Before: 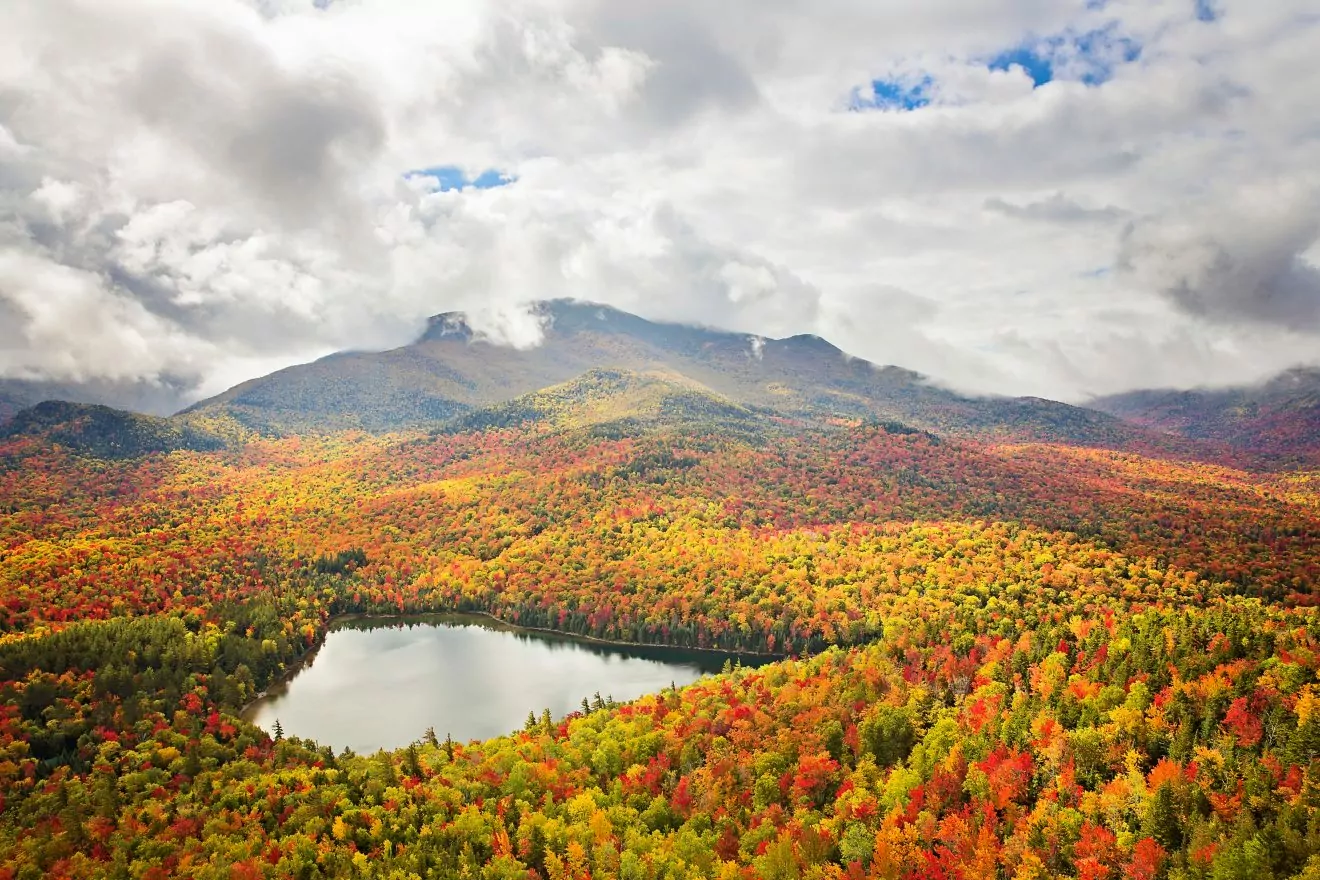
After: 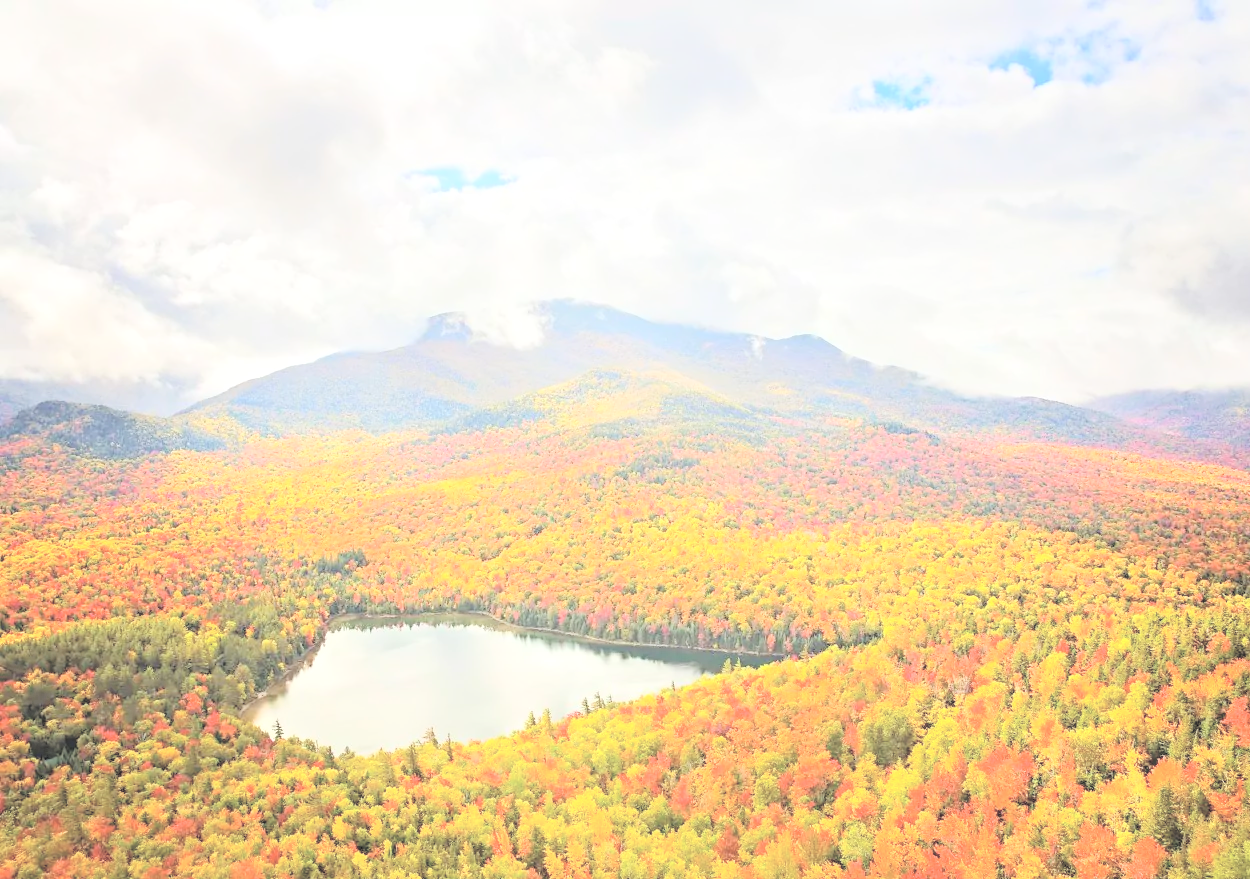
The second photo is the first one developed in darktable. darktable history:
shadows and highlights: shadows 0.079, highlights 41.56
contrast brightness saturation: brightness 0.986
local contrast: on, module defaults
crop and rotate: left 0%, right 5.299%
